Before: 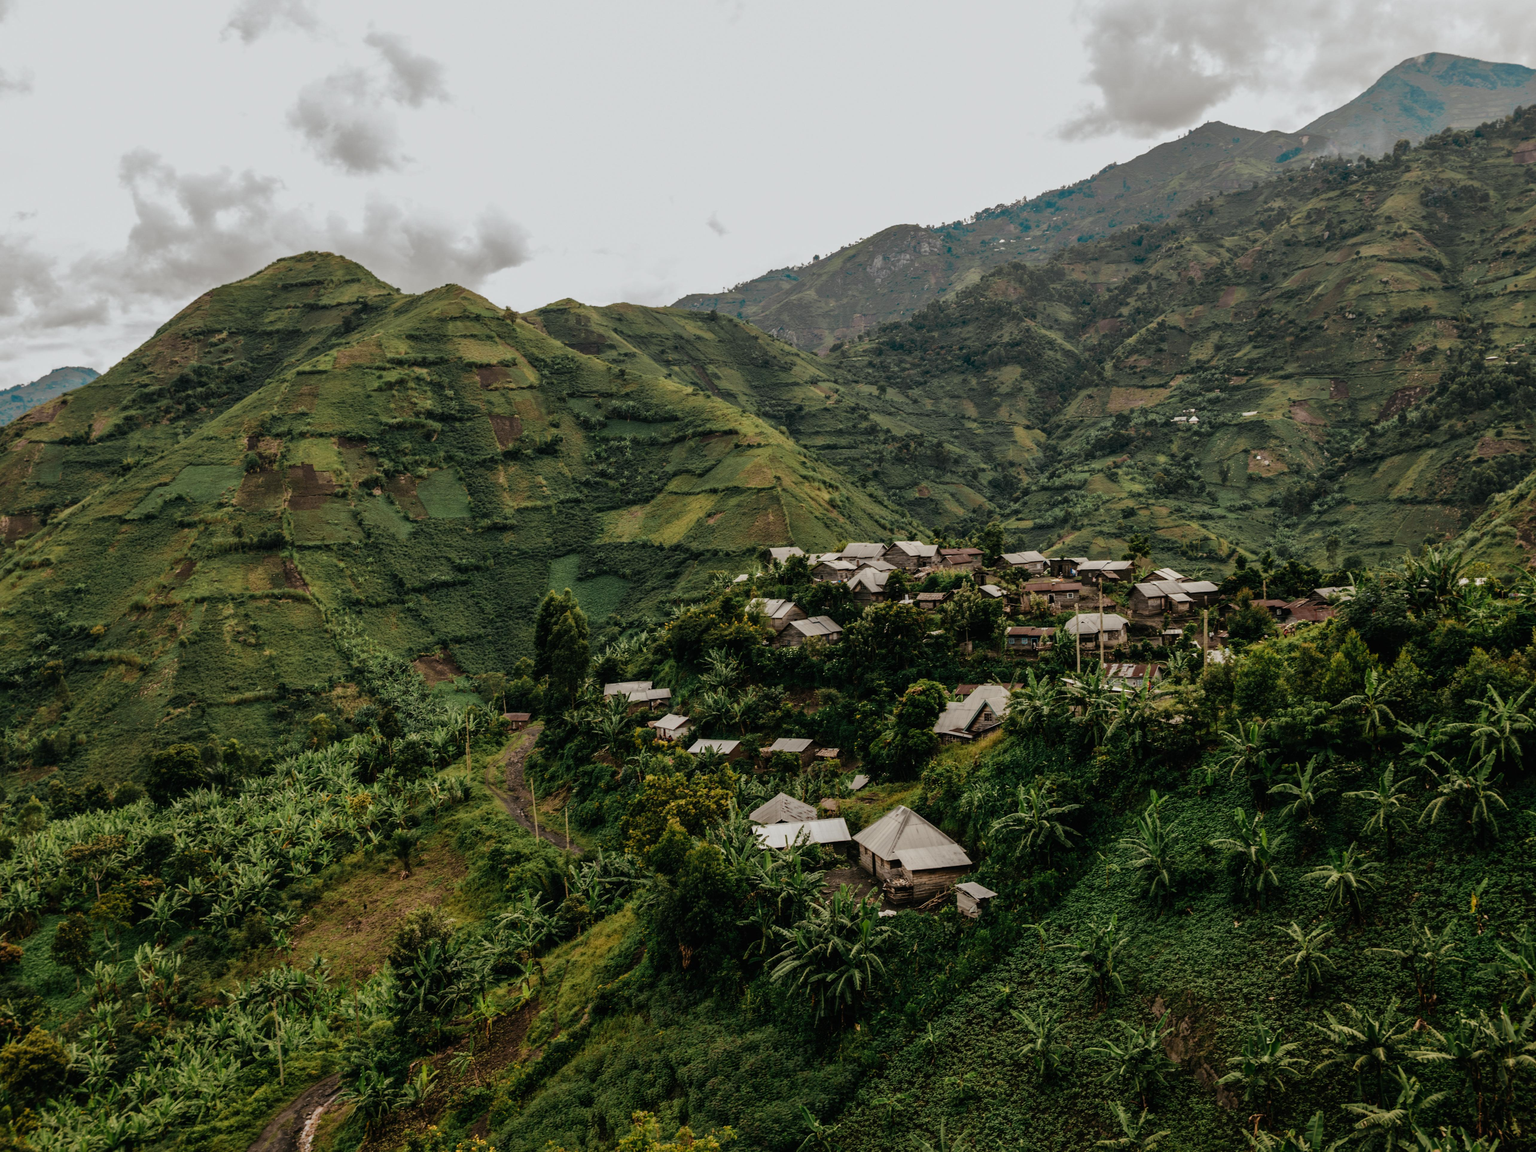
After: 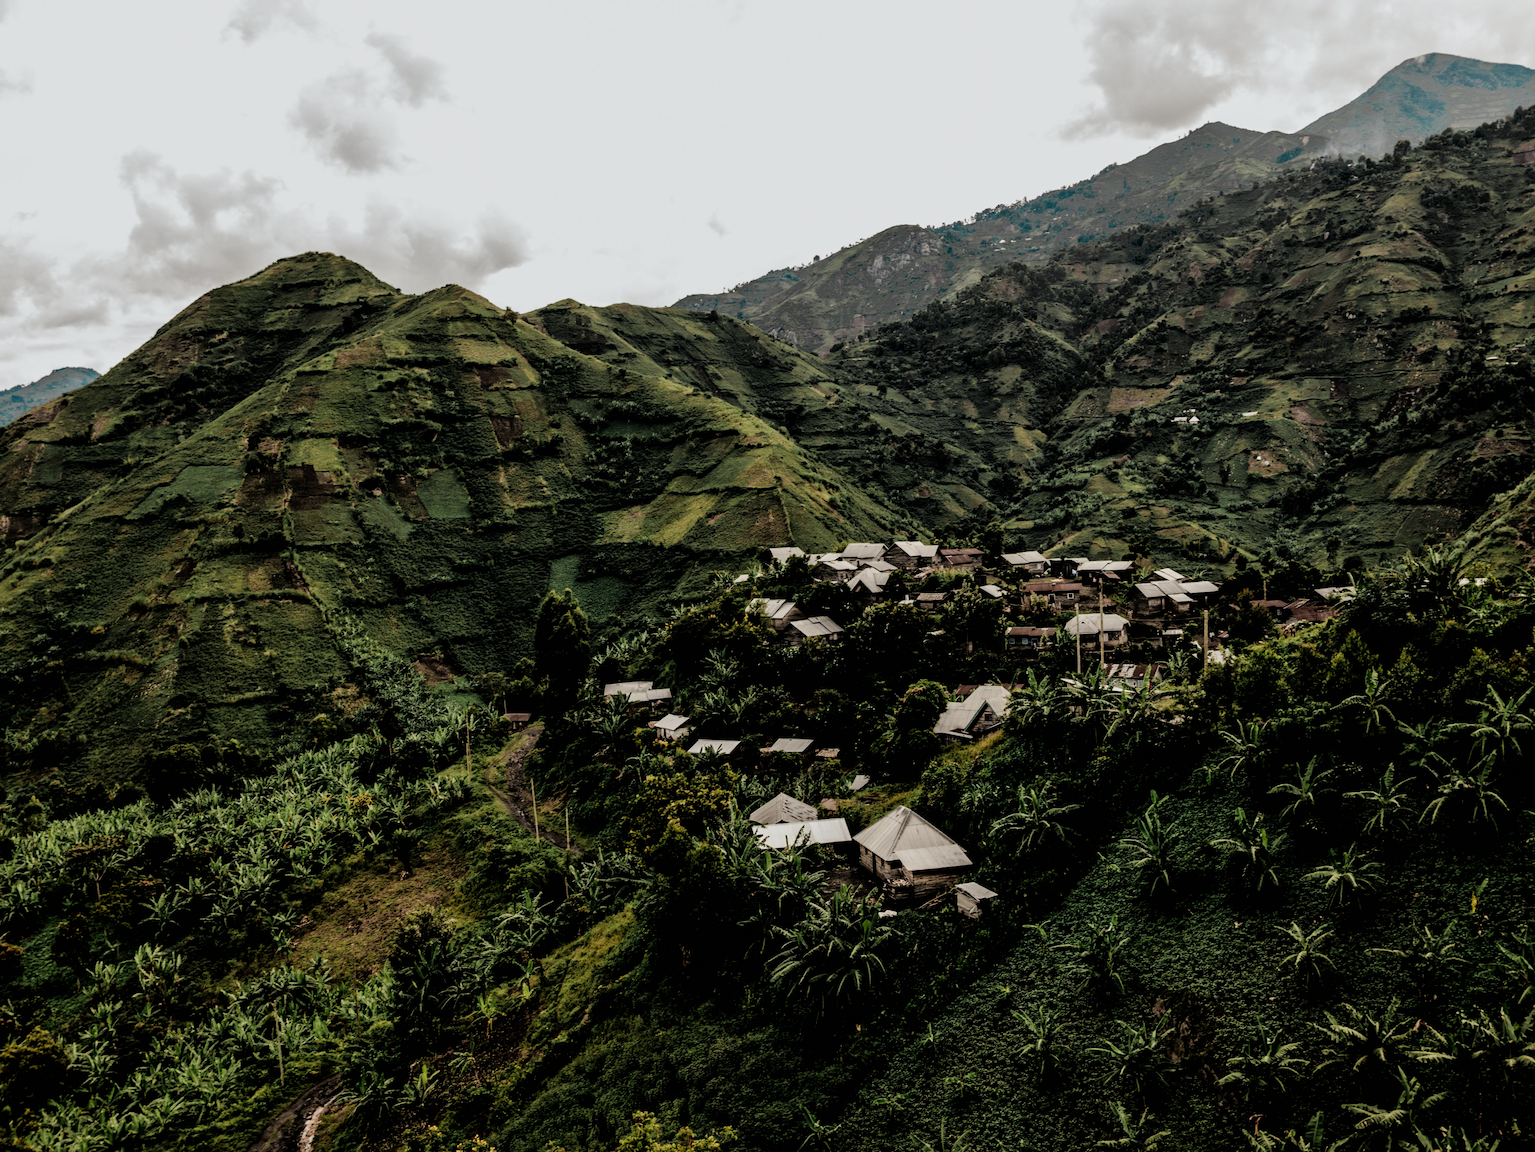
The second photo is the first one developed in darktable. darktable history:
filmic rgb: black relative exposure -4.02 EV, white relative exposure 3 EV, threshold 5.97 EV, hardness 2.99, contrast 1.504, enable highlight reconstruction true
